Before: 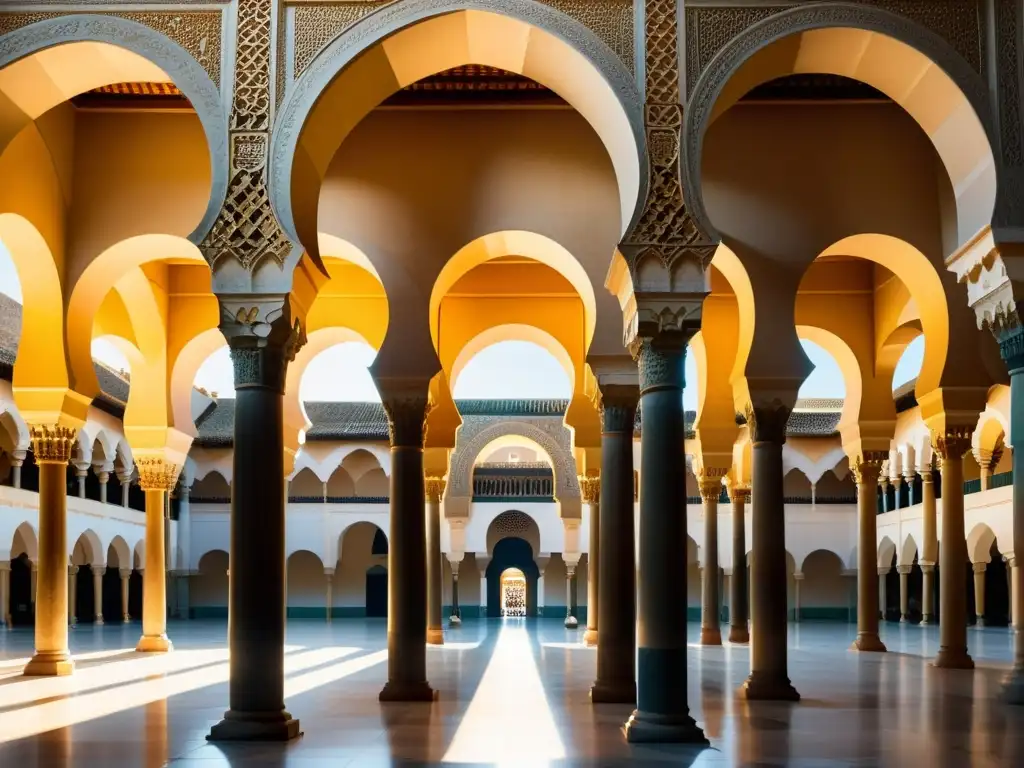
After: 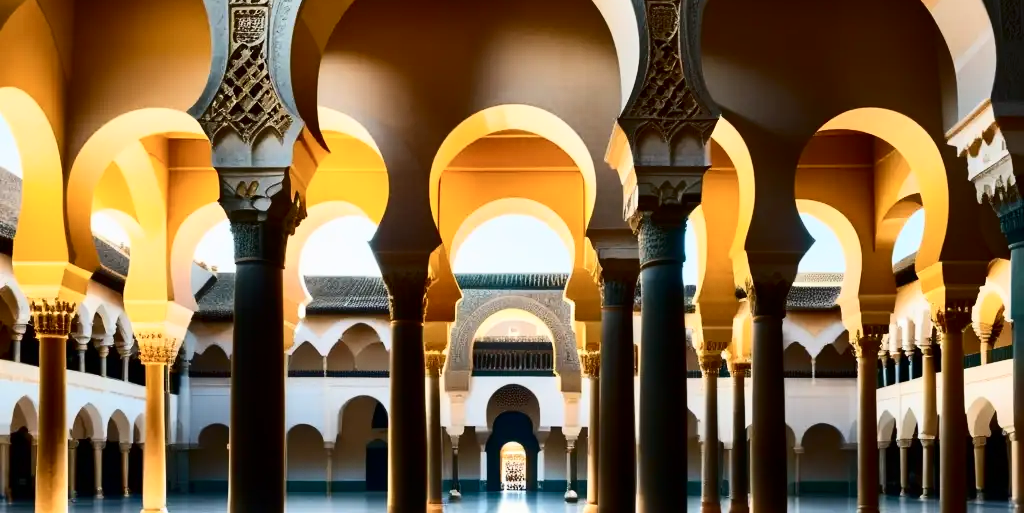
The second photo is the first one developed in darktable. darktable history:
contrast brightness saturation: contrast 0.296
crop: top 16.494%, bottom 16.678%
